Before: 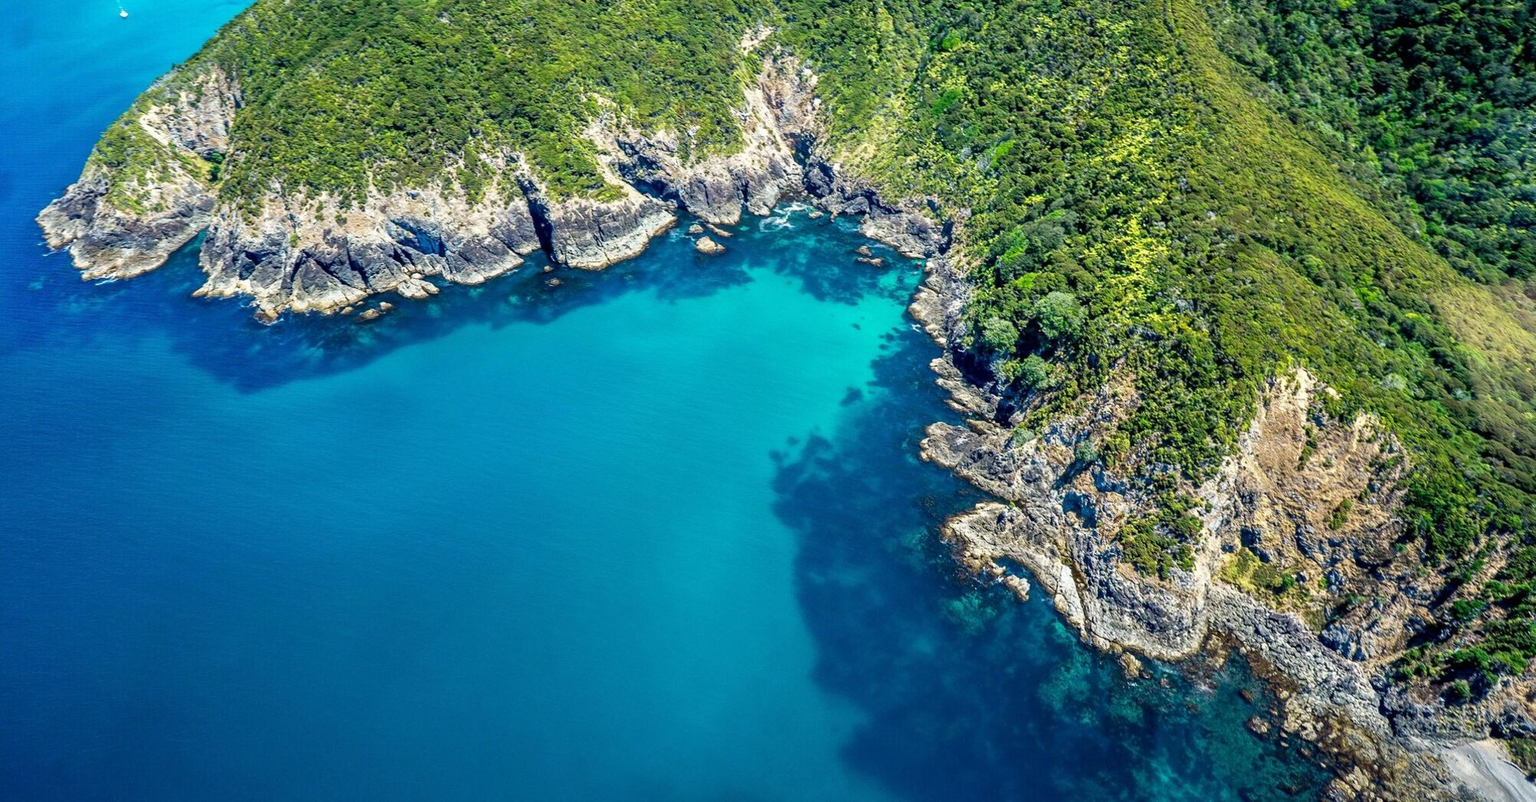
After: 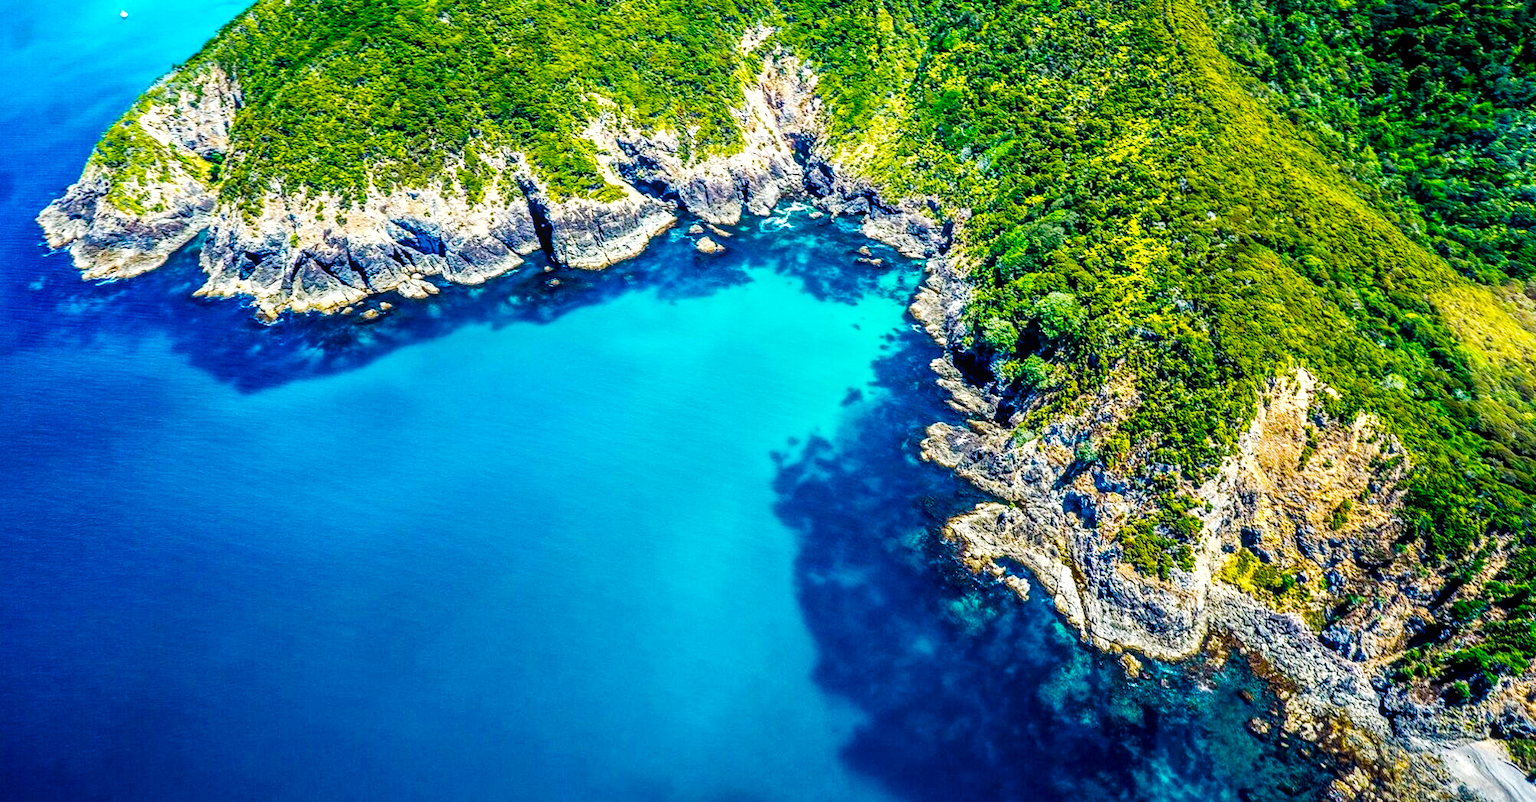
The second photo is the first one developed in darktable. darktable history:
local contrast: on, module defaults
color balance rgb: linear chroma grading › global chroma 24.594%, perceptual saturation grading › global saturation 34.812%, perceptual saturation grading › highlights -29.955%, perceptual saturation grading › shadows 36.003%, perceptual brilliance grading › global brilliance 29.538%, perceptual brilliance grading › highlights 12.014%, perceptual brilliance grading › mid-tones 23.912%
tone curve: curves: ch0 [(0, 0) (0.071, 0.047) (0.266, 0.26) (0.491, 0.552) (0.753, 0.818) (1, 0.983)]; ch1 [(0, 0) (0.346, 0.307) (0.408, 0.369) (0.463, 0.443) (0.482, 0.493) (0.502, 0.5) (0.517, 0.518) (0.546, 0.587) (0.588, 0.643) (0.651, 0.709) (1, 1)]; ch2 [(0, 0) (0.346, 0.34) (0.434, 0.46) (0.485, 0.494) (0.5, 0.494) (0.517, 0.503) (0.535, 0.545) (0.583, 0.634) (0.625, 0.686) (1, 1)], preserve colors none
exposure: exposure -0.902 EV, compensate highlight preservation false
